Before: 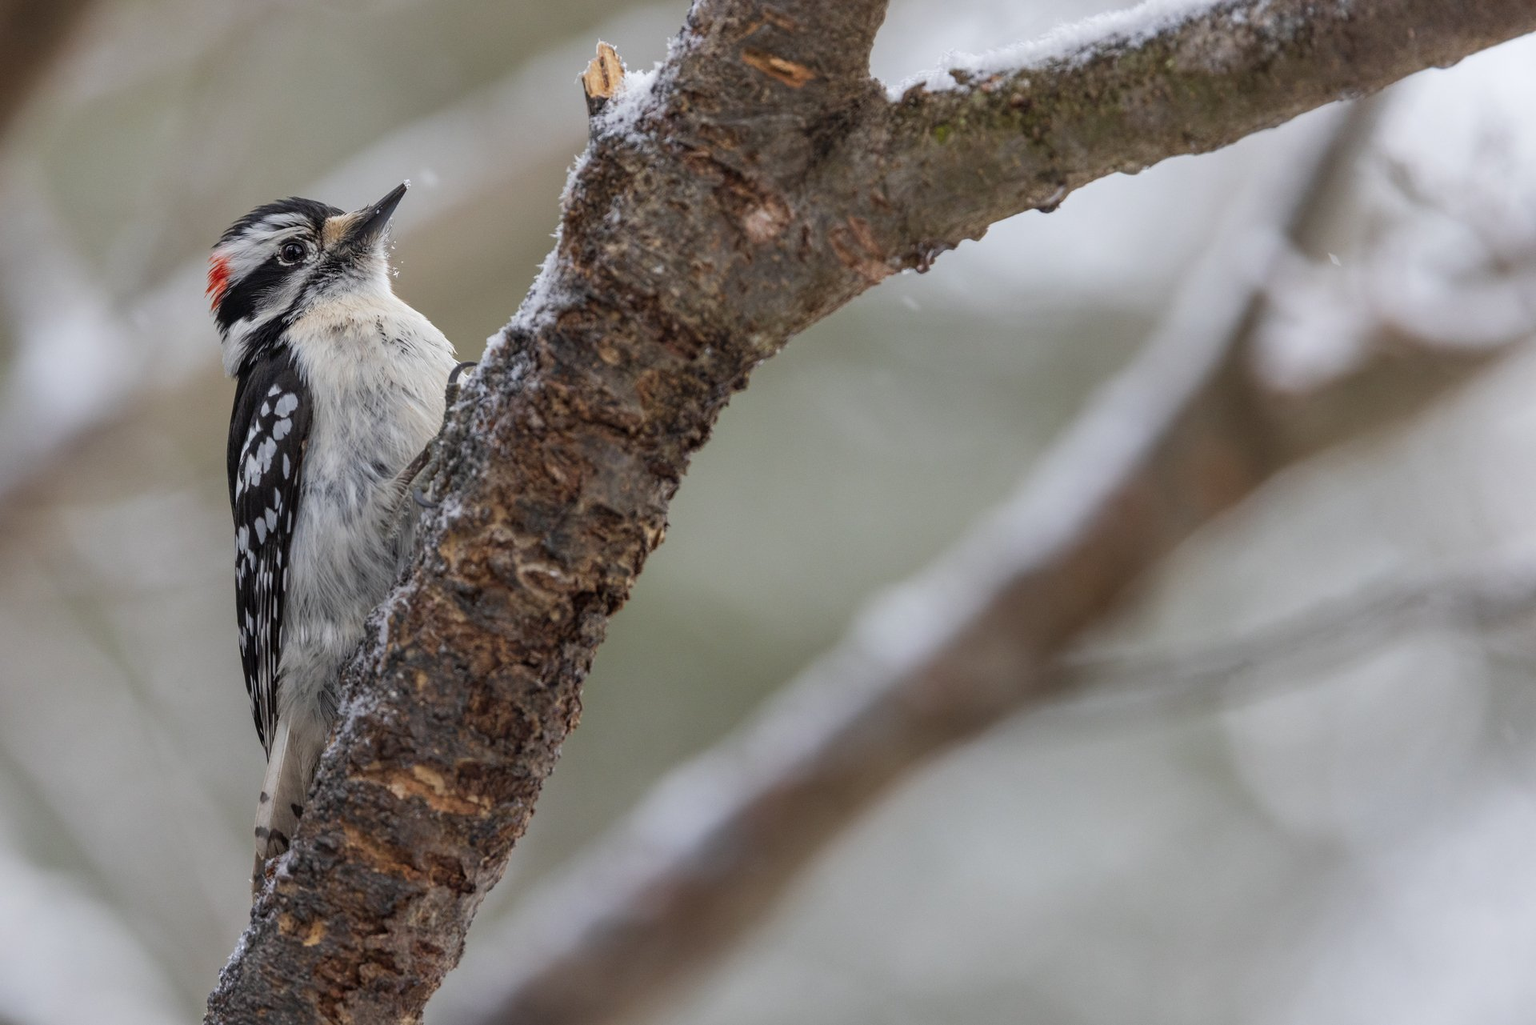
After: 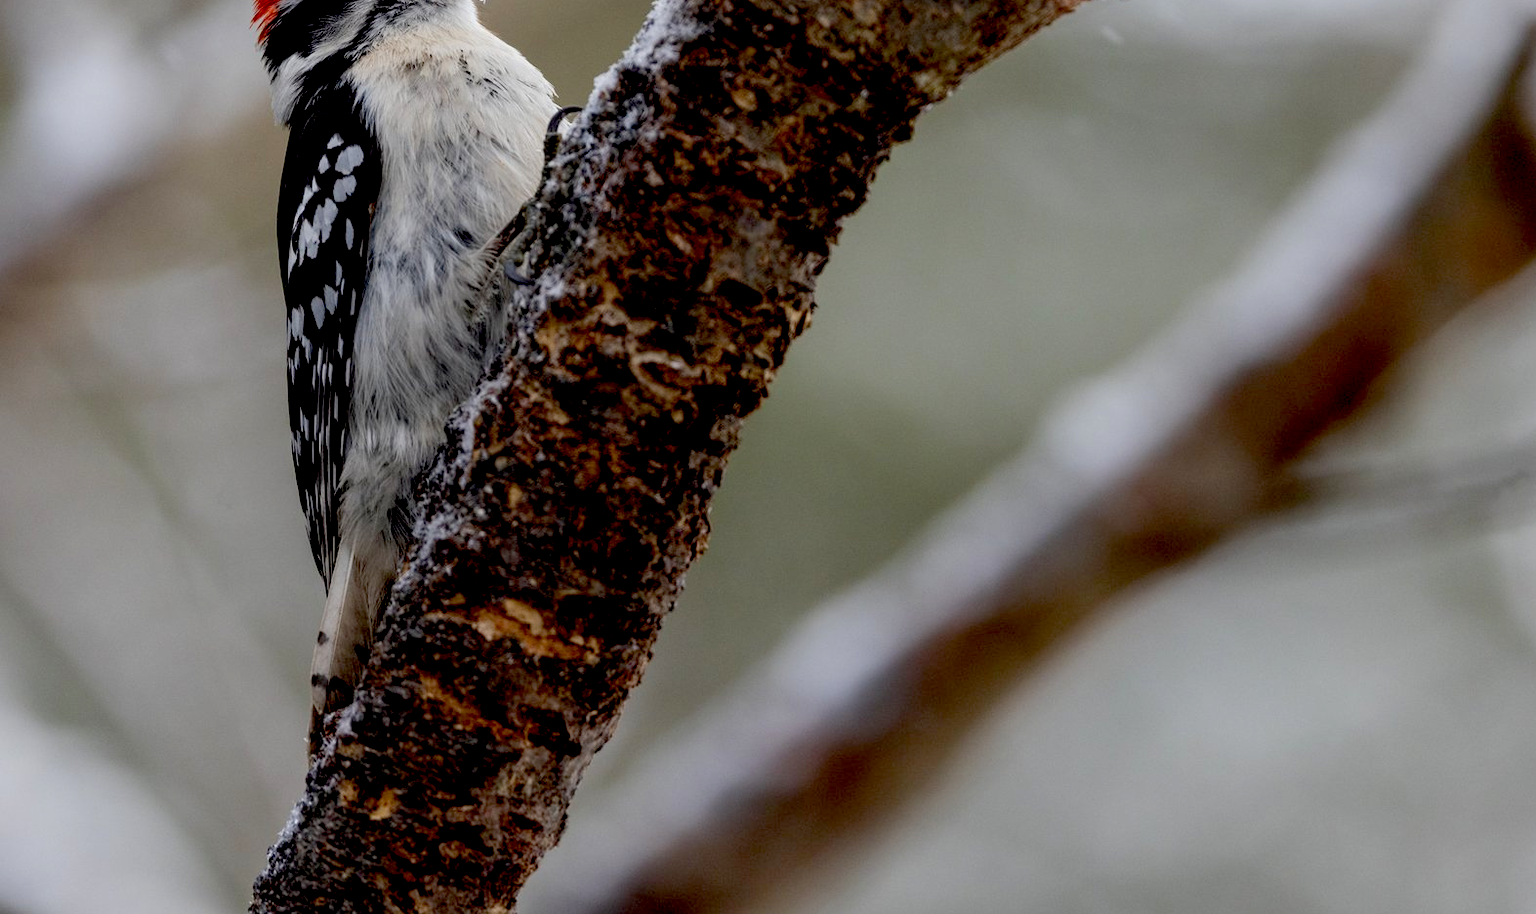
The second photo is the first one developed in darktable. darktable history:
exposure: black level correction 0.055, exposure -0.032 EV, compensate highlight preservation false
crop: top 26.847%, right 18.042%
